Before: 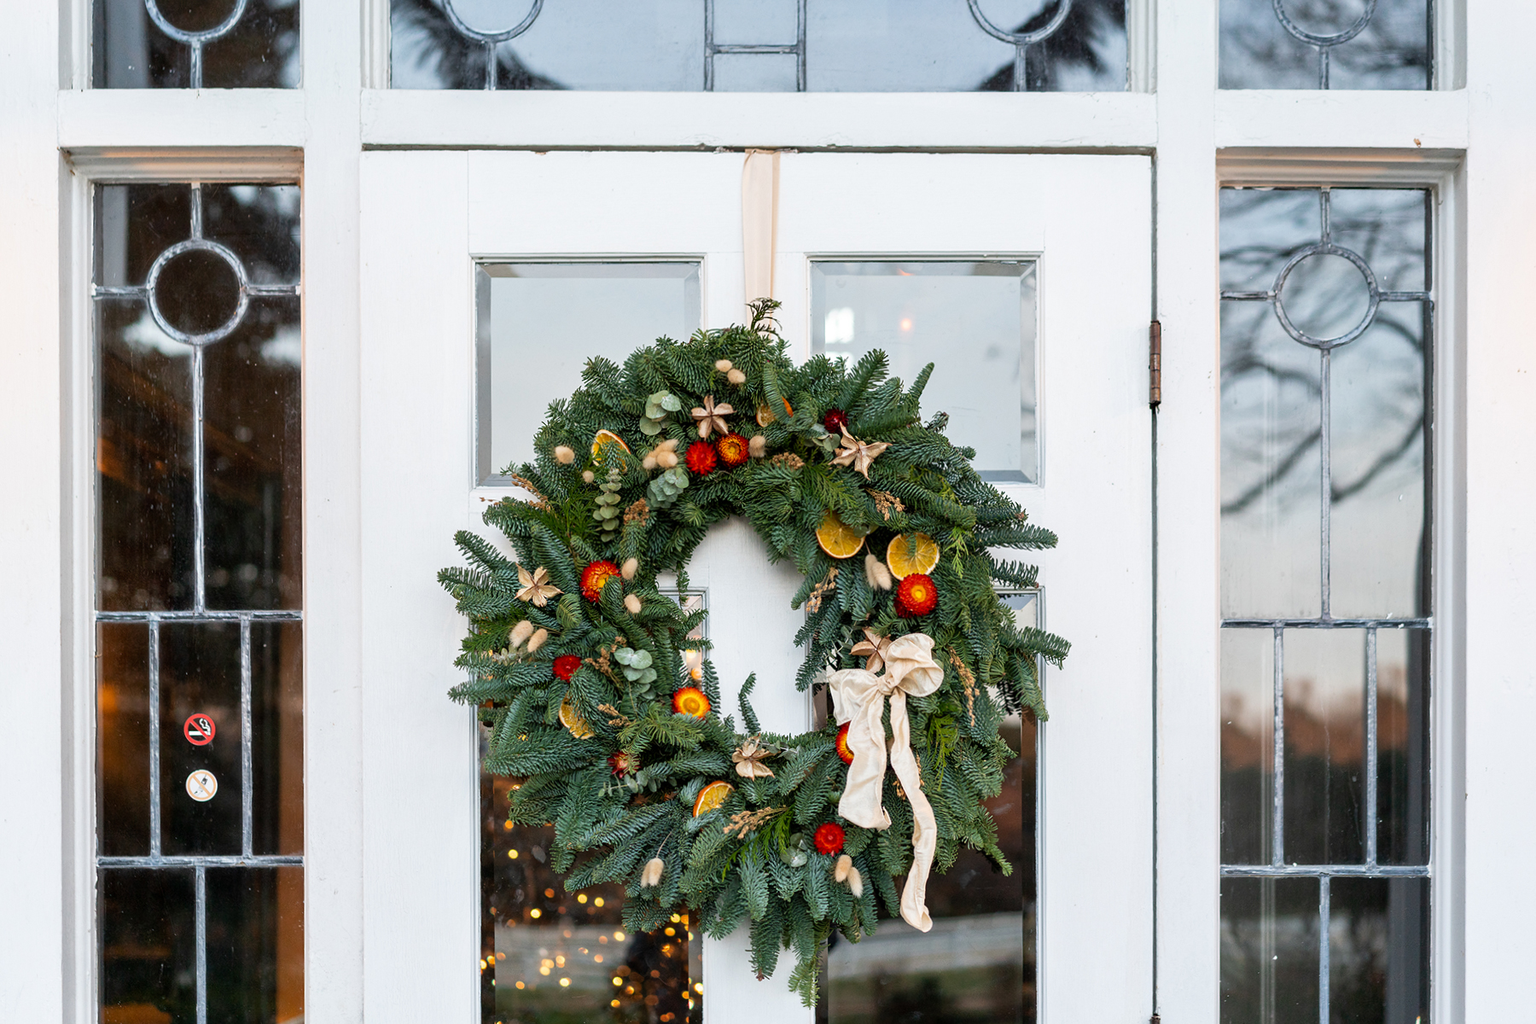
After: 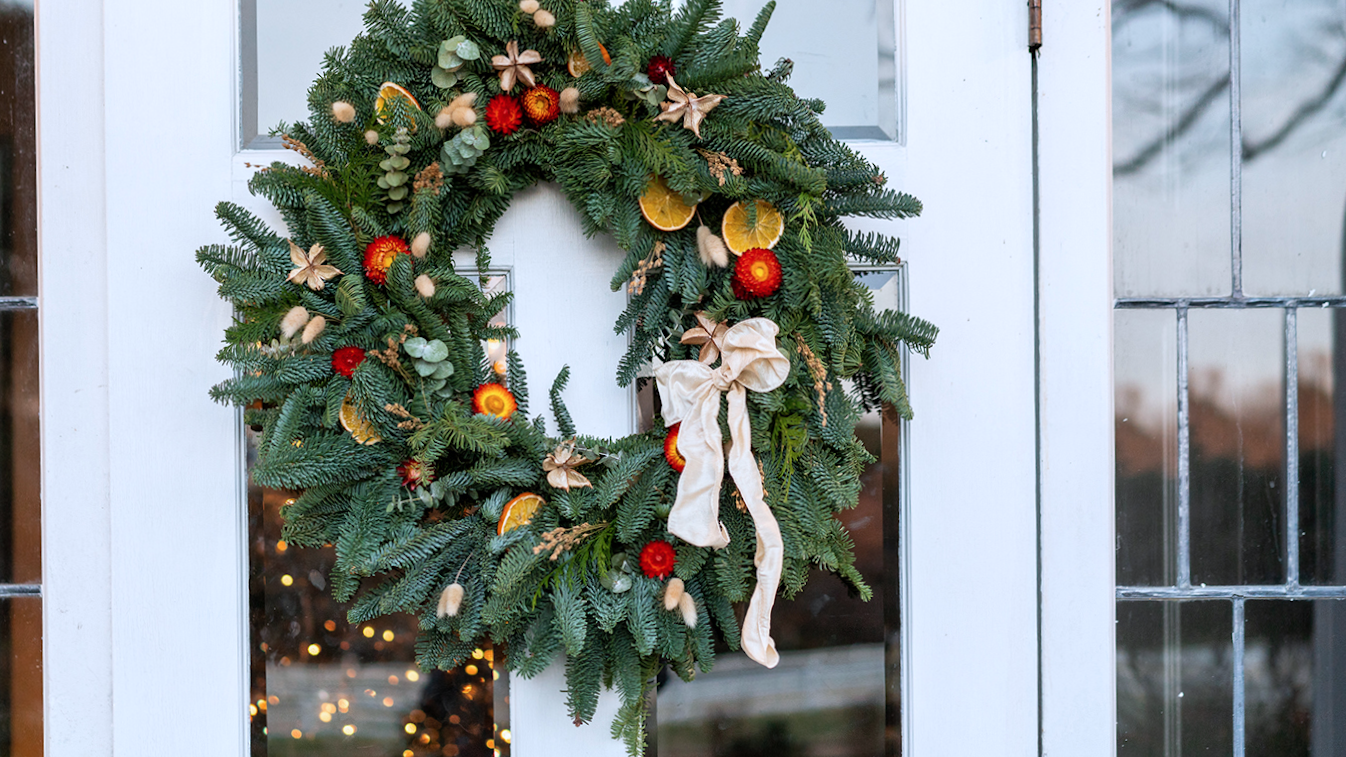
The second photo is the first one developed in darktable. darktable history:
color correction: highlights a* -0.772, highlights b* -8.92
crop and rotate: left 17.299%, top 35.115%, right 7.015%, bottom 1.024%
rotate and perspective: rotation -0.45°, automatic cropping original format, crop left 0.008, crop right 0.992, crop top 0.012, crop bottom 0.988
